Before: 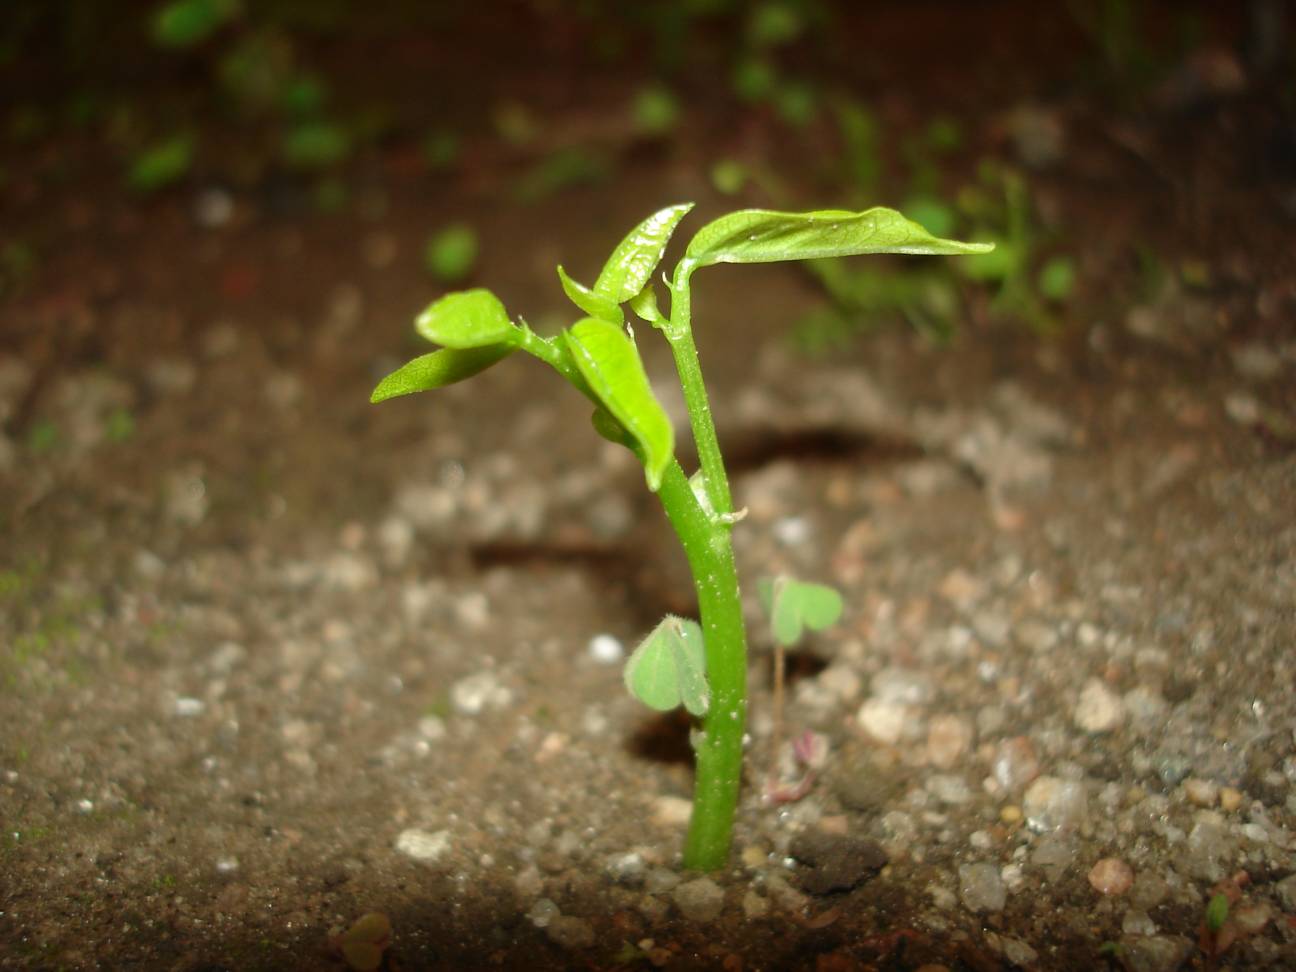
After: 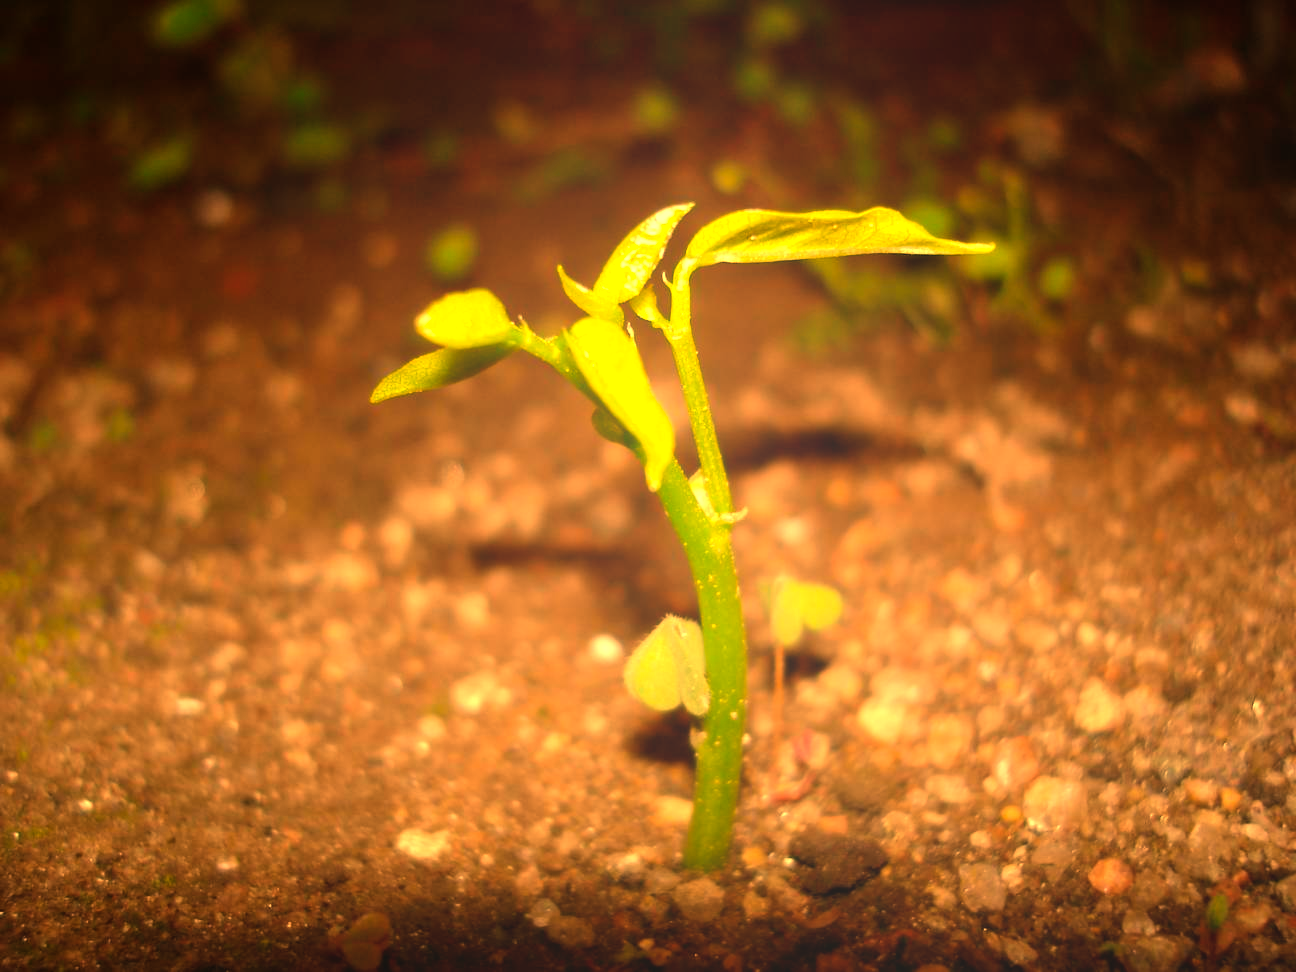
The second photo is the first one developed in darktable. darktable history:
white balance: red 1.467, blue 0.684
bloom: size 38%, threshold 95%, strength 30%
color balance rgb: linear chroma grading › global chroma 10%, global vibrance 10%, contrast 15%, saturation formula JzAzBz (2021)
